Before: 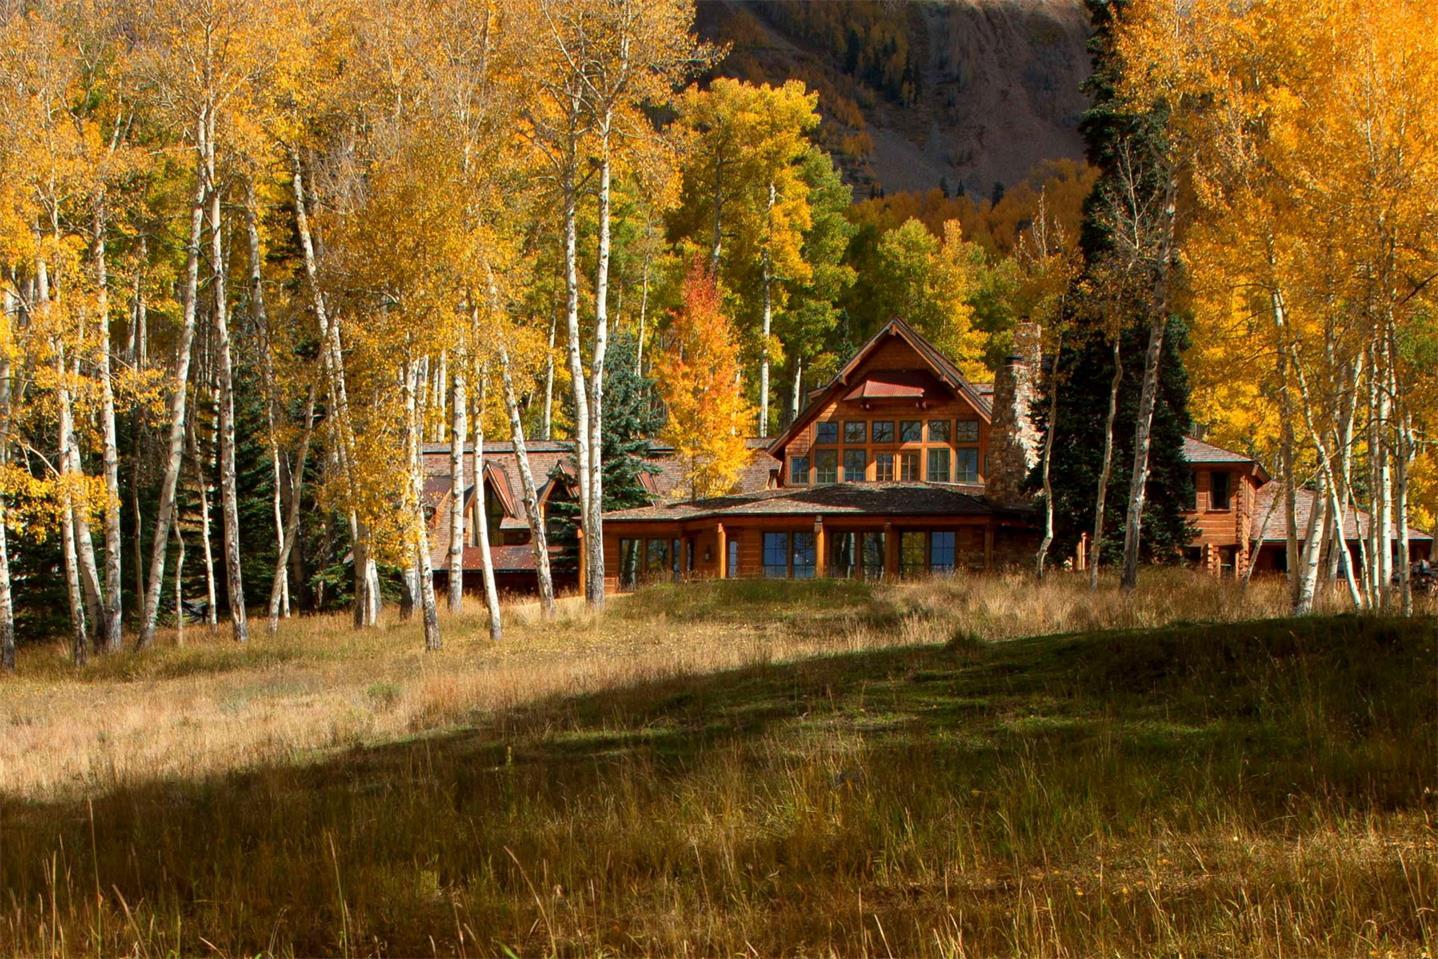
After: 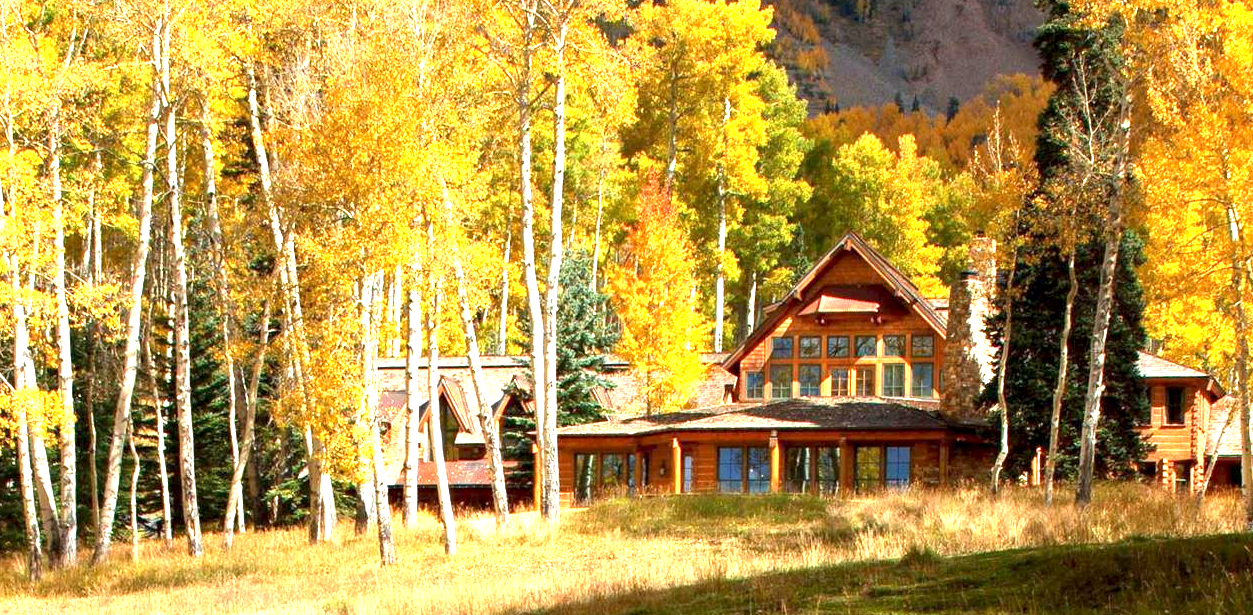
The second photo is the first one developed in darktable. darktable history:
exposure: black level correction 0.001, exposure 1.738 EV, compensate highlight preservation false
crop: left 3.158%, top 8.921%, right 9.644%, bottom 26.878%
